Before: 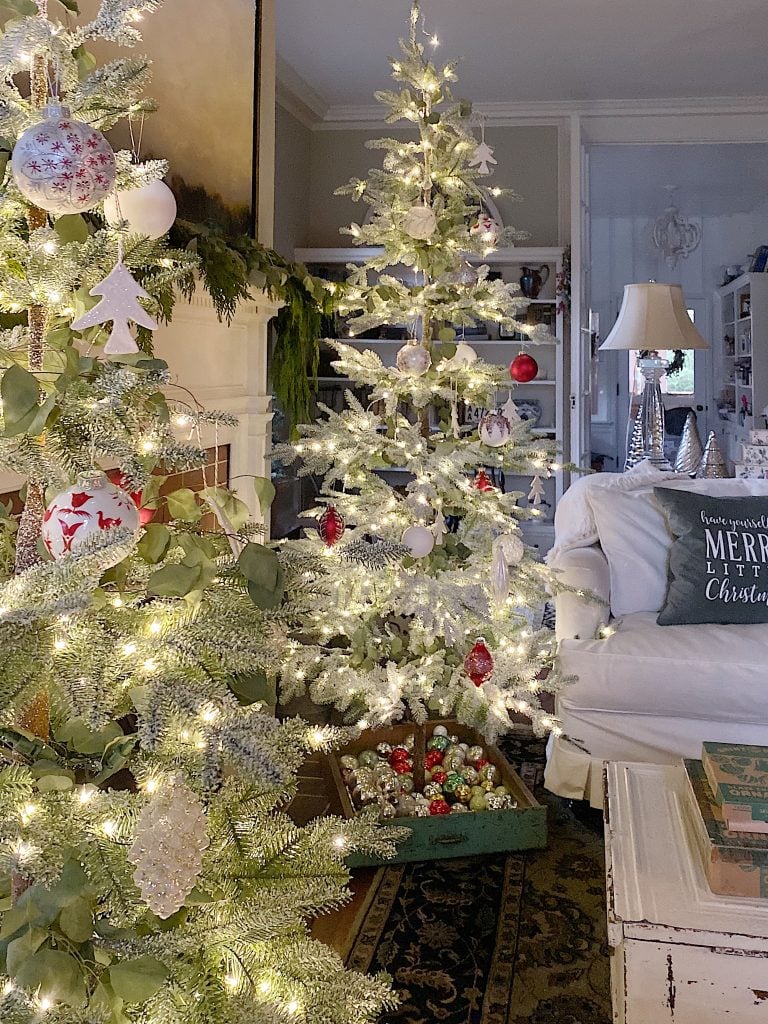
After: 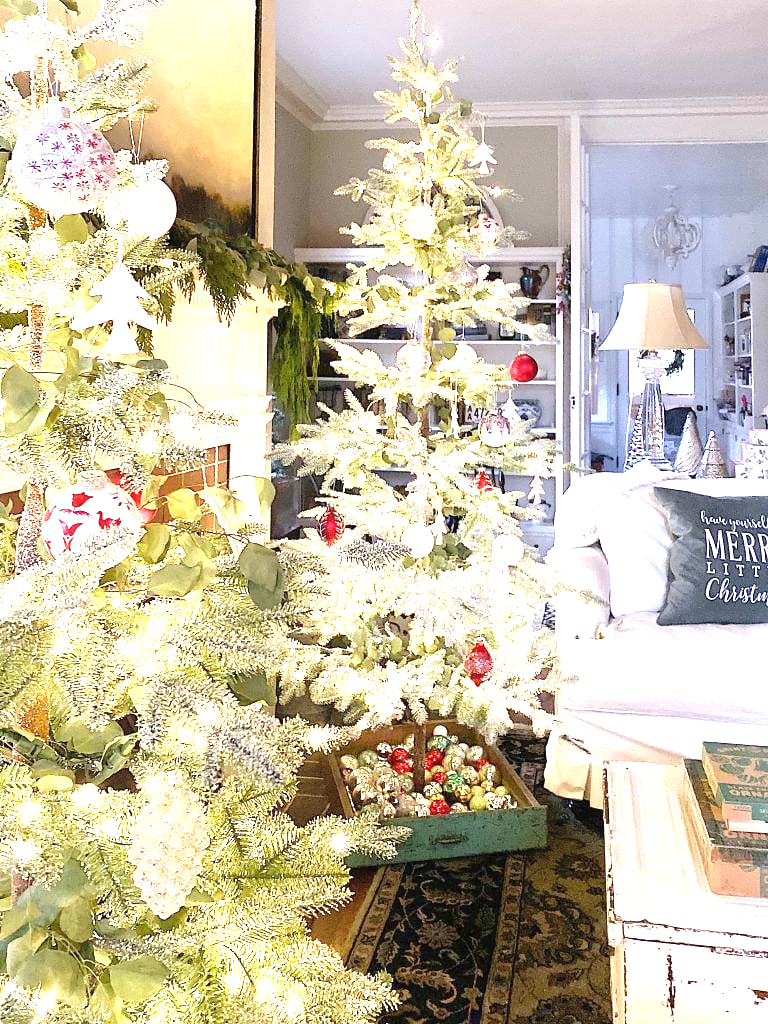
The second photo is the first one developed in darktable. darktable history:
exposure: black level correction 0, exposure 1.9 EV, compensate highlight preservation false
tone equalizer: on, module defaults
